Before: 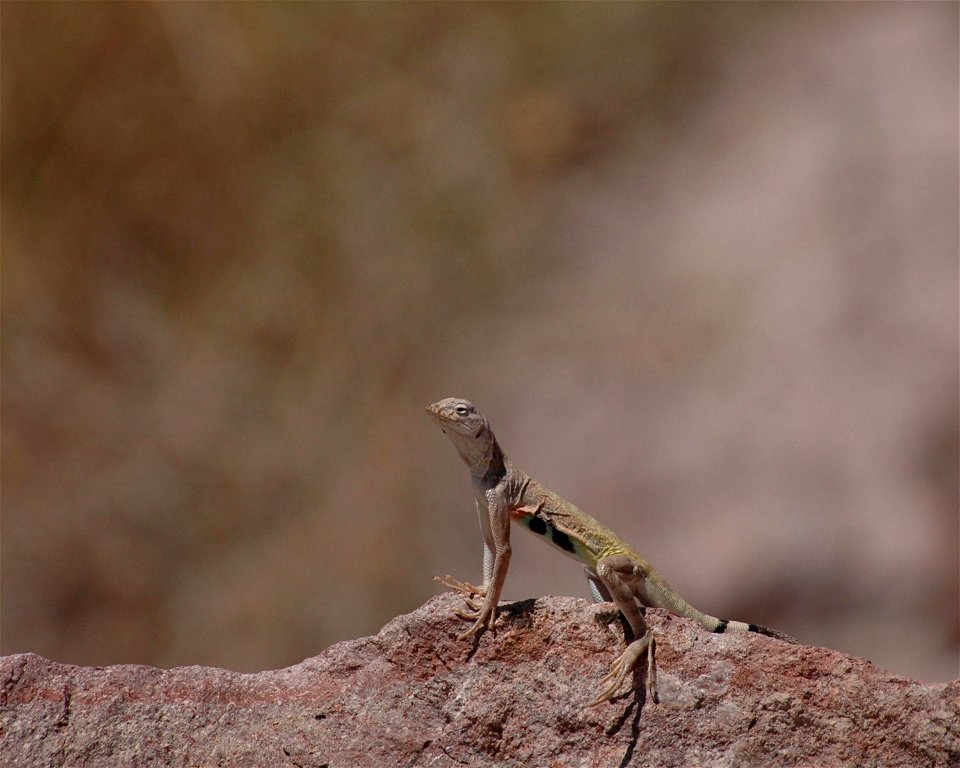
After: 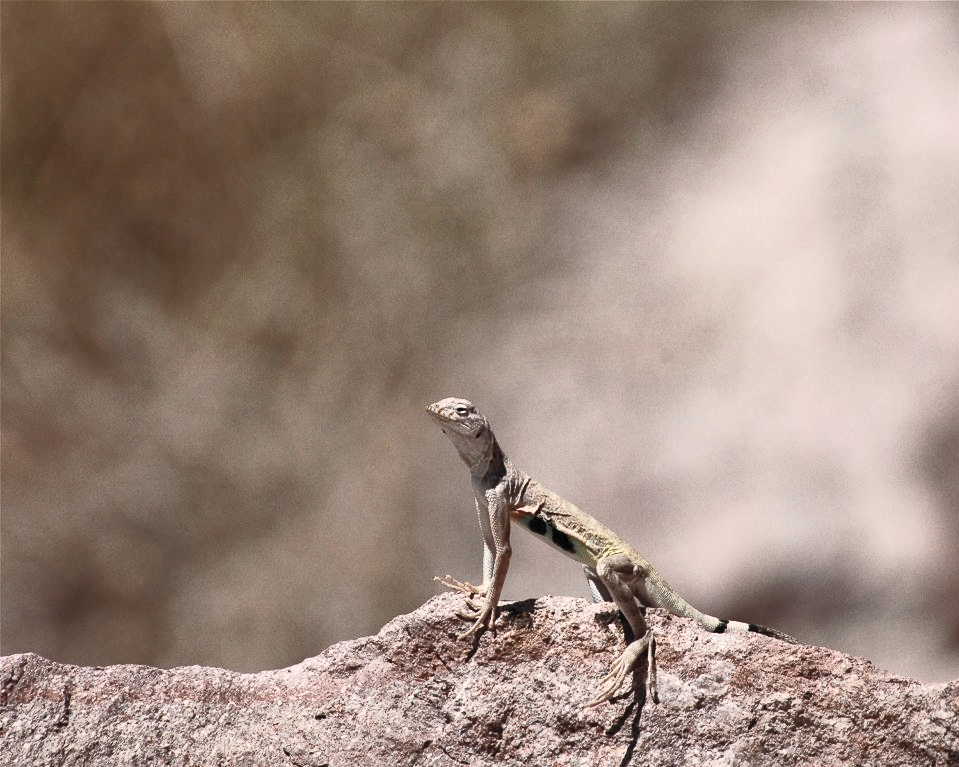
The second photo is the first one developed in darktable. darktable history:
exposure: compensate exposure bias true, compensate highlight preservation false
crop: left 0.032%
contrast brightness saturation: contrast 0.579, brightness 0.572, saturation -0.348
